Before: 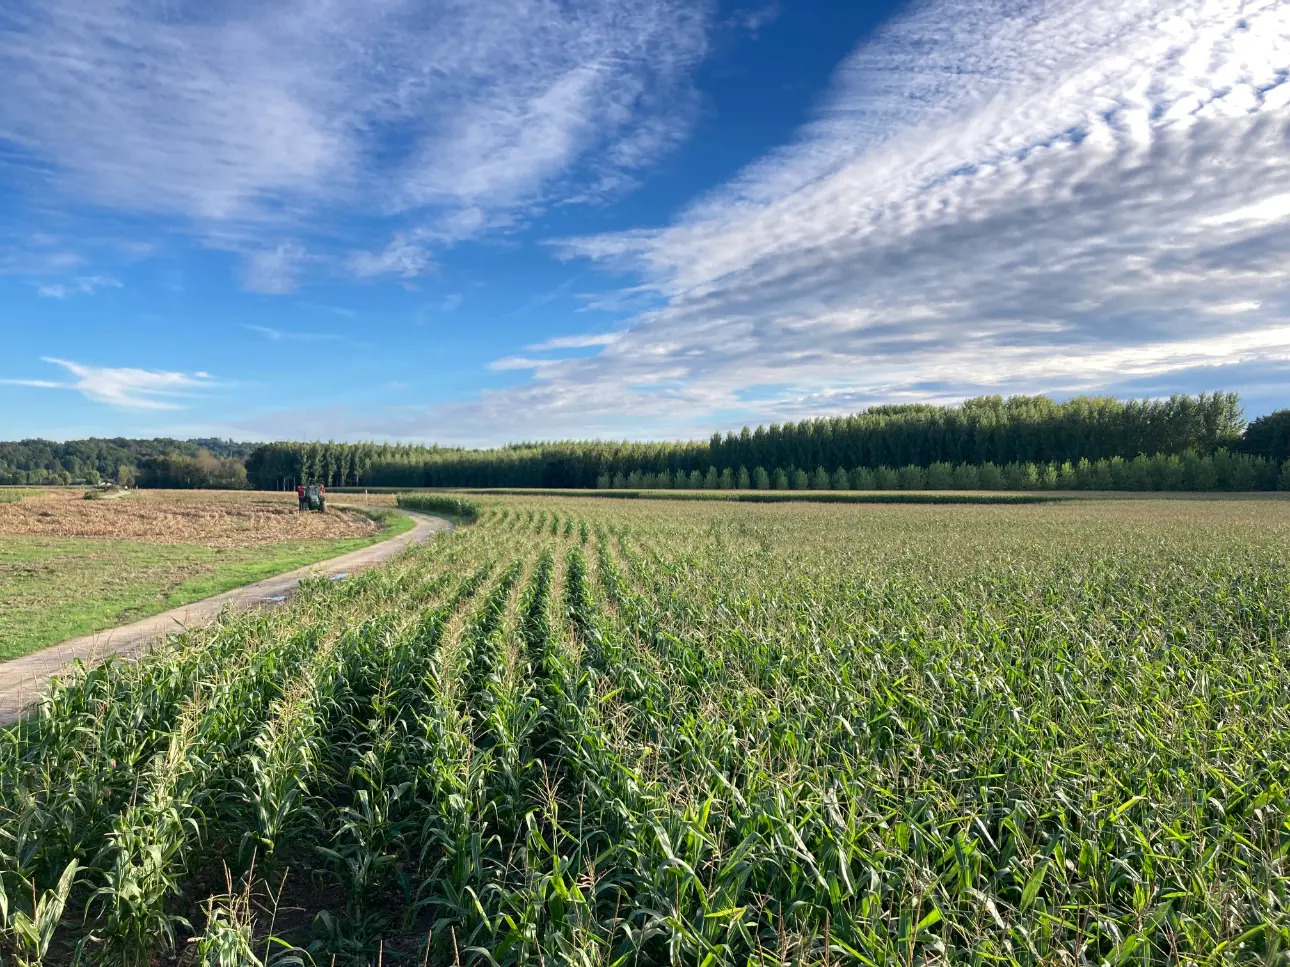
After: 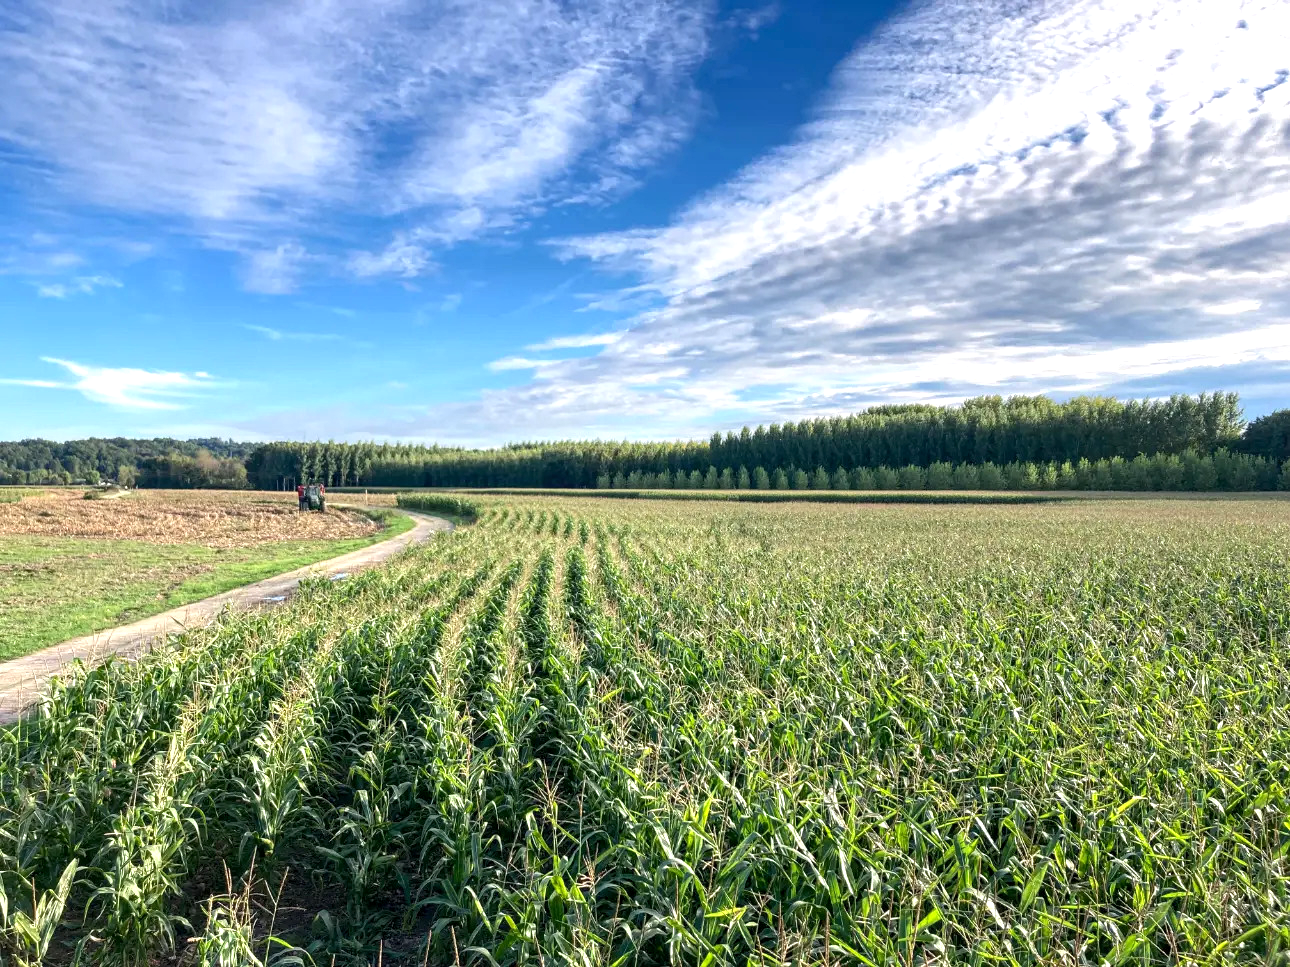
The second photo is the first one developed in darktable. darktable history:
tone equalizer: on, module defaults
exposure: black level correction 0.001, exposure 0.5 EV, compensate exposure bias true, compensate highlight preservation false
local contrast: on, module defaults
